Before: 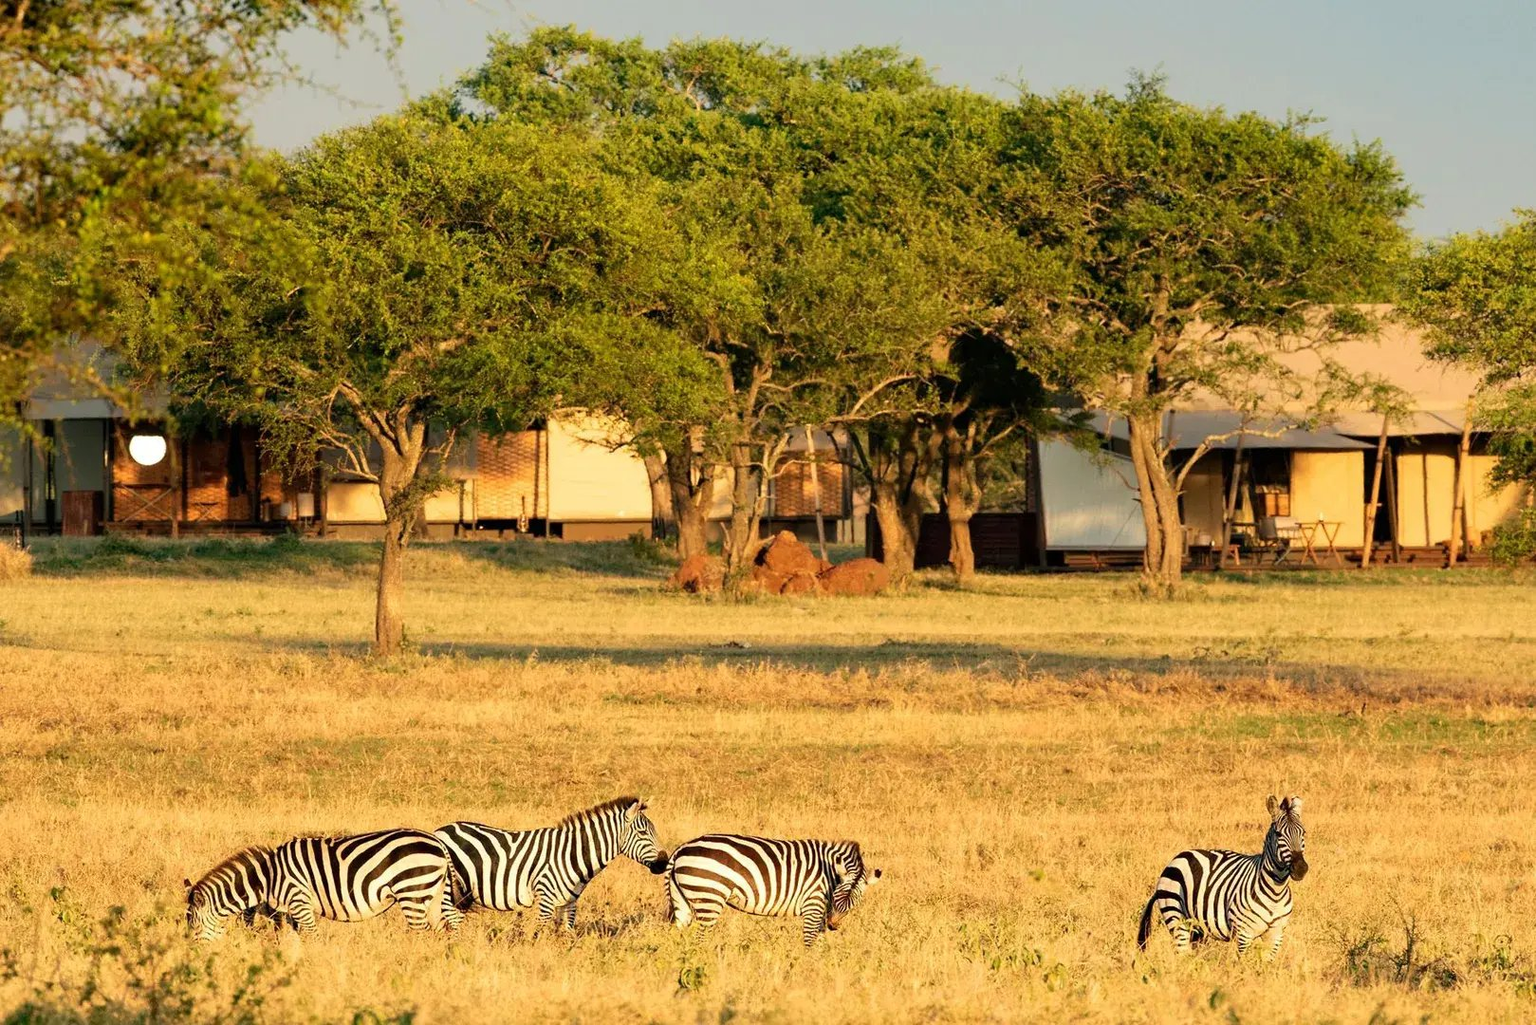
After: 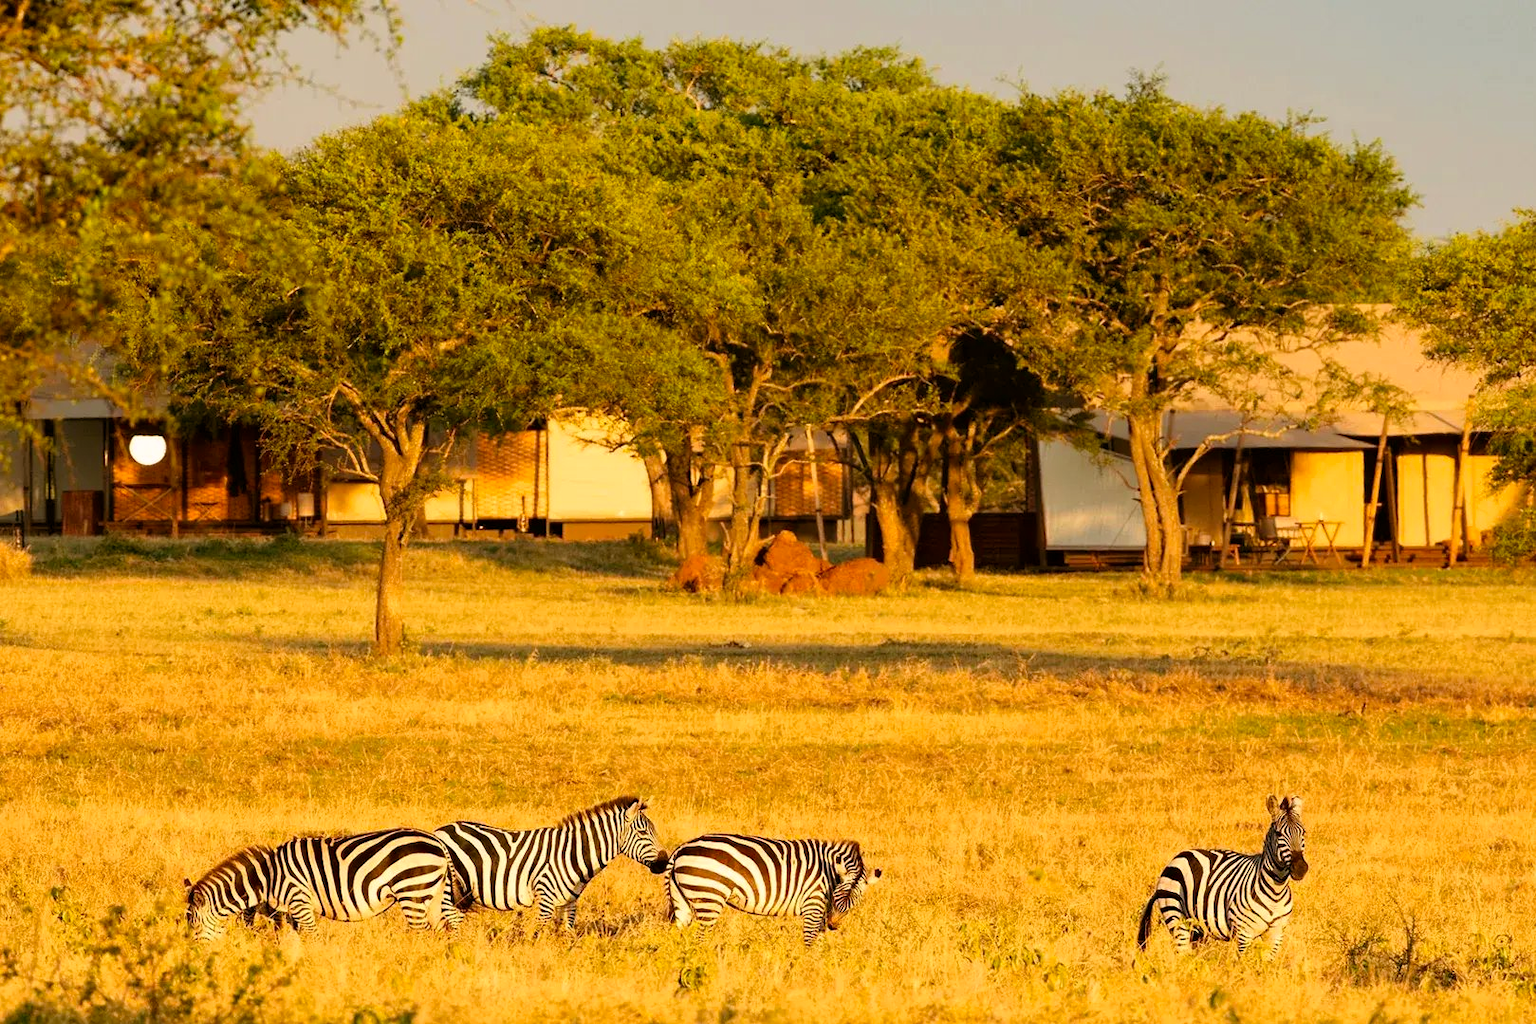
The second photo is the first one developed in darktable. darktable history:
color correction: highlights a* 3.12, highlights b* -1.55, shadows a* -0.101, shadows b* 2.52, saturation 0.98
color balance rgb: shadows lift › chroma 4.41%, shadows lift › hue 27°, power › chroma 2.5%, power › hue 70°, highlights gain › chroma 1%, highlights gain › hue 27°, saturation formula JzAzBz (2021)
color balance: output saturation 110%
